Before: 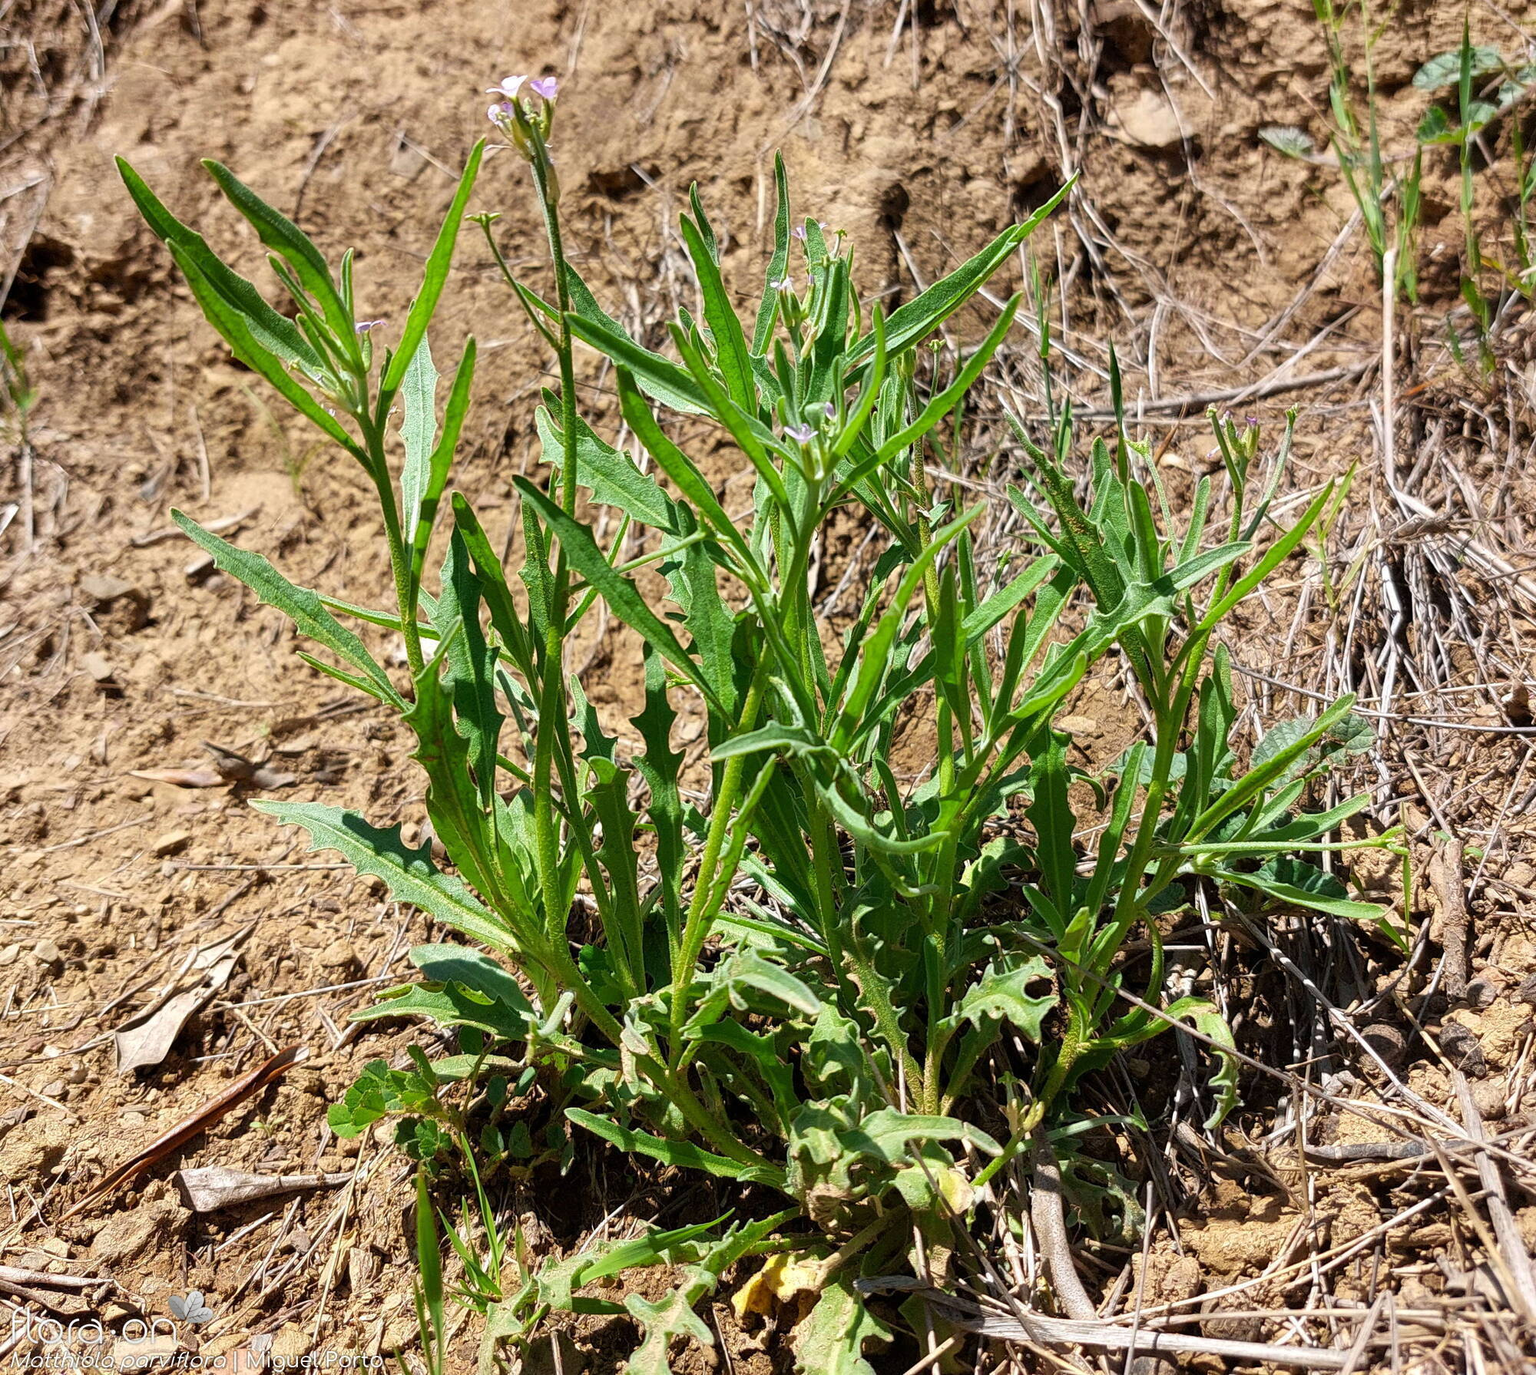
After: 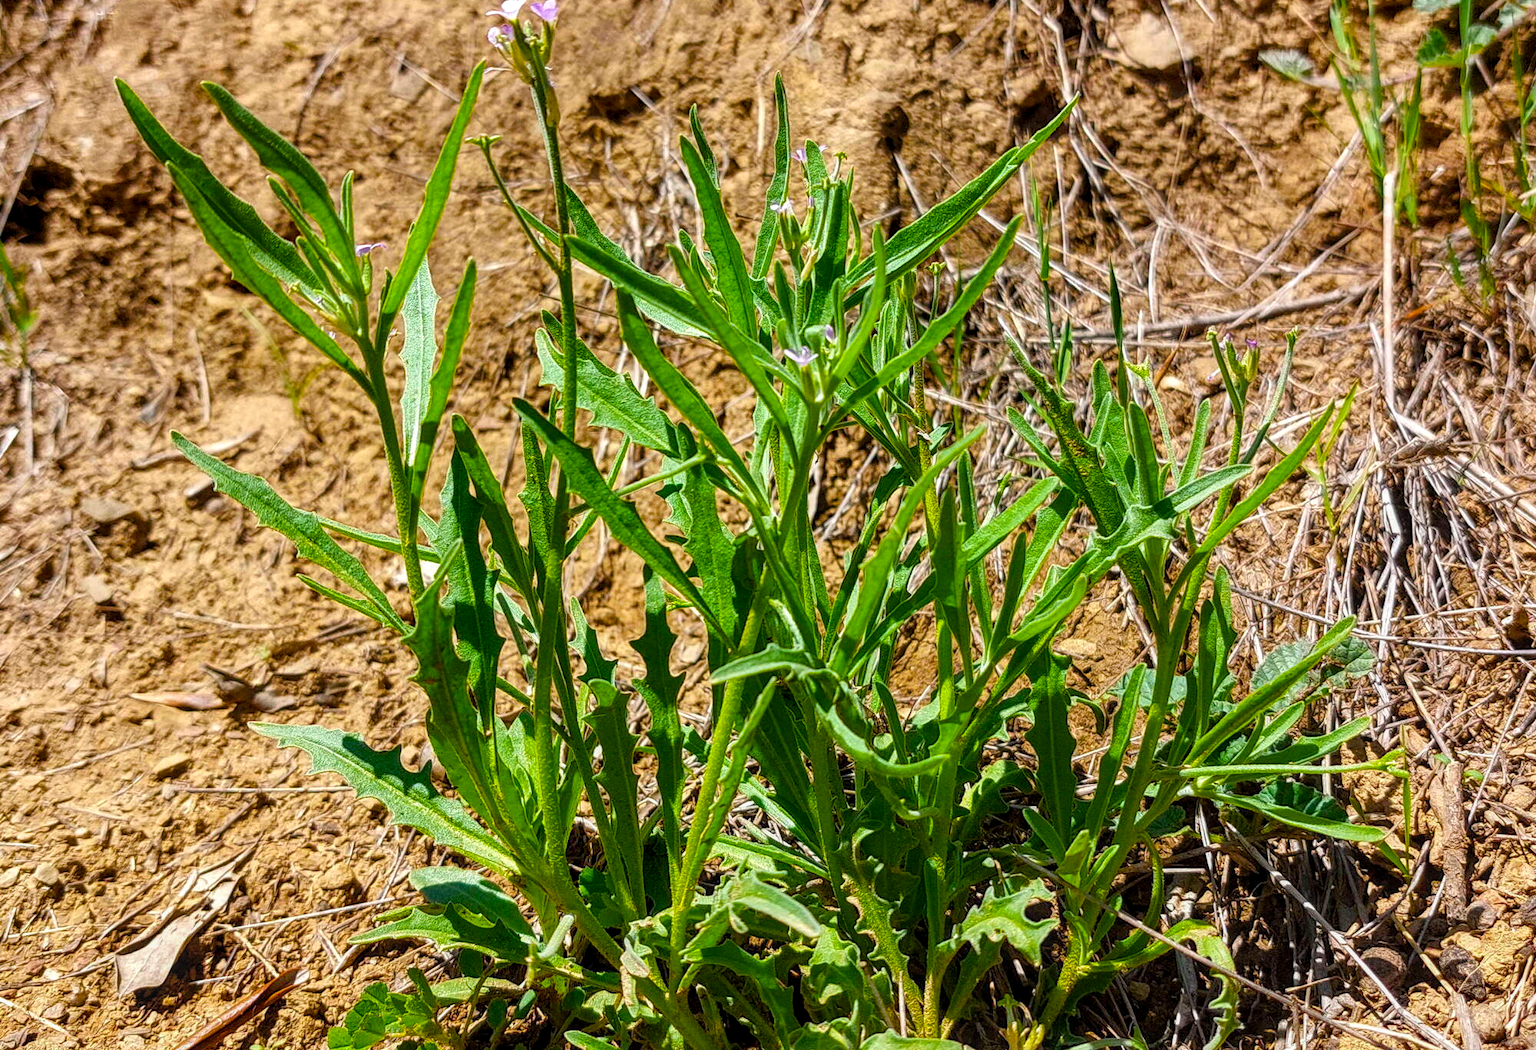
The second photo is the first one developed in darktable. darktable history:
crop: top 5.683%, bottom 17.902%
local contrast: on, module defaults
shadows and highlights: shadows 25.25, highlights -24.5
color balance rgb: perceptual saturation grading › global saturation 36.946%, perceptual saturation grading › shadows 35.502%, global vibrance 9.319%
